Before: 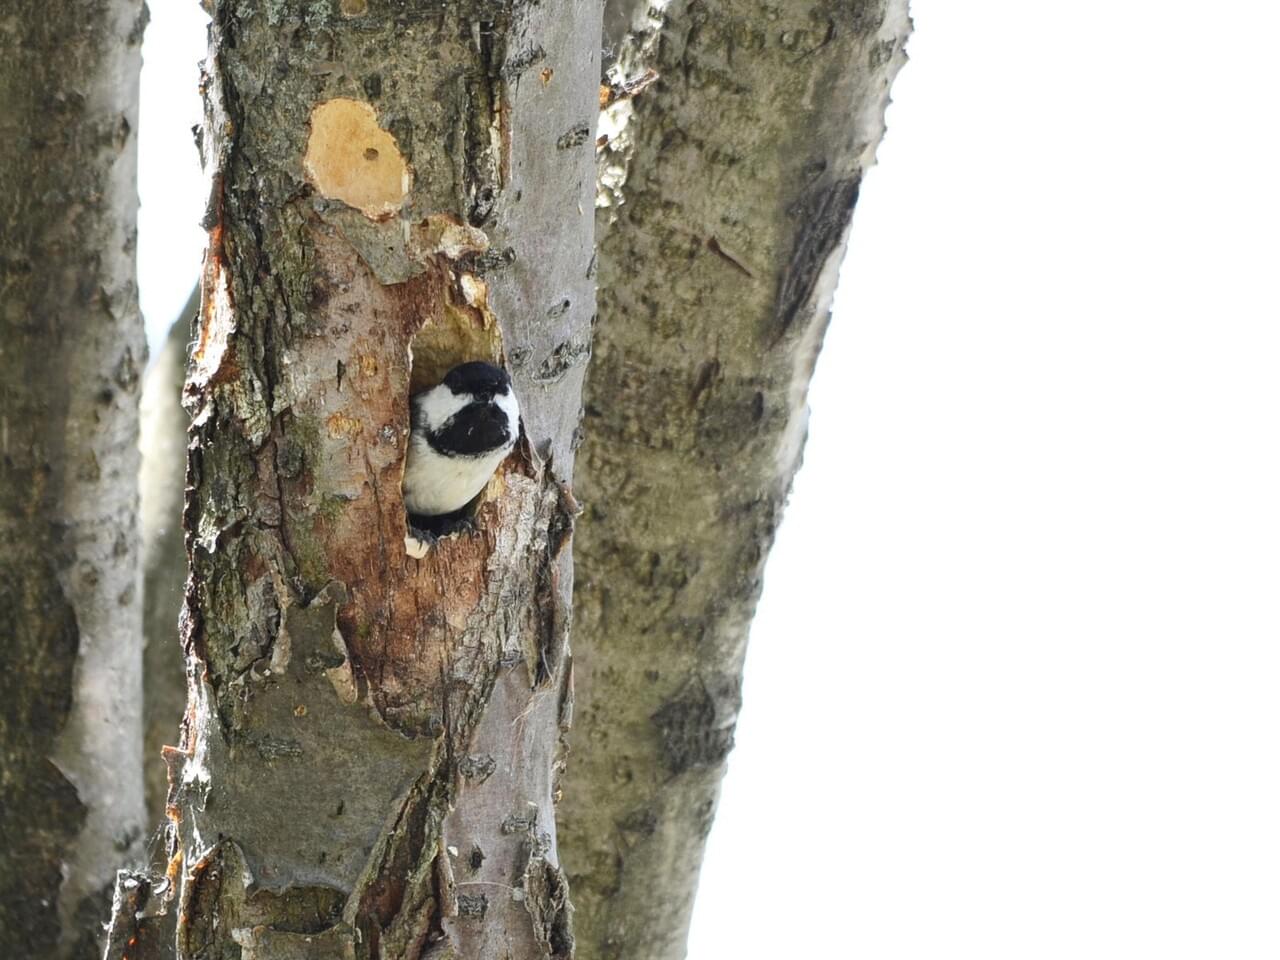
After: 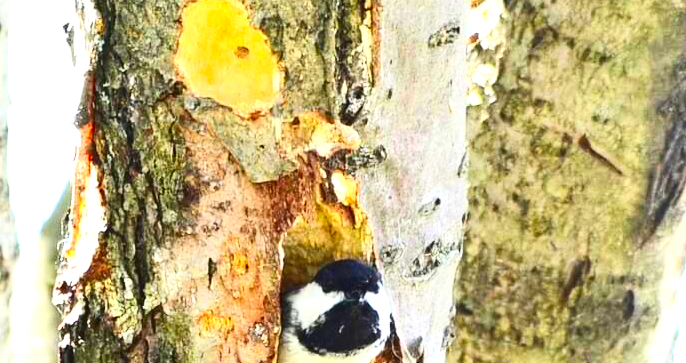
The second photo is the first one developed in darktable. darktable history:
exposure: exposure 1.061 EV, compensate highlight preservation false
crop: left 10.121%, top 10.631%, right 36.218%, bottom 51.526%
contrast brightness saturation: contrast 0.26, brightness 0.02, saturation 0.87
